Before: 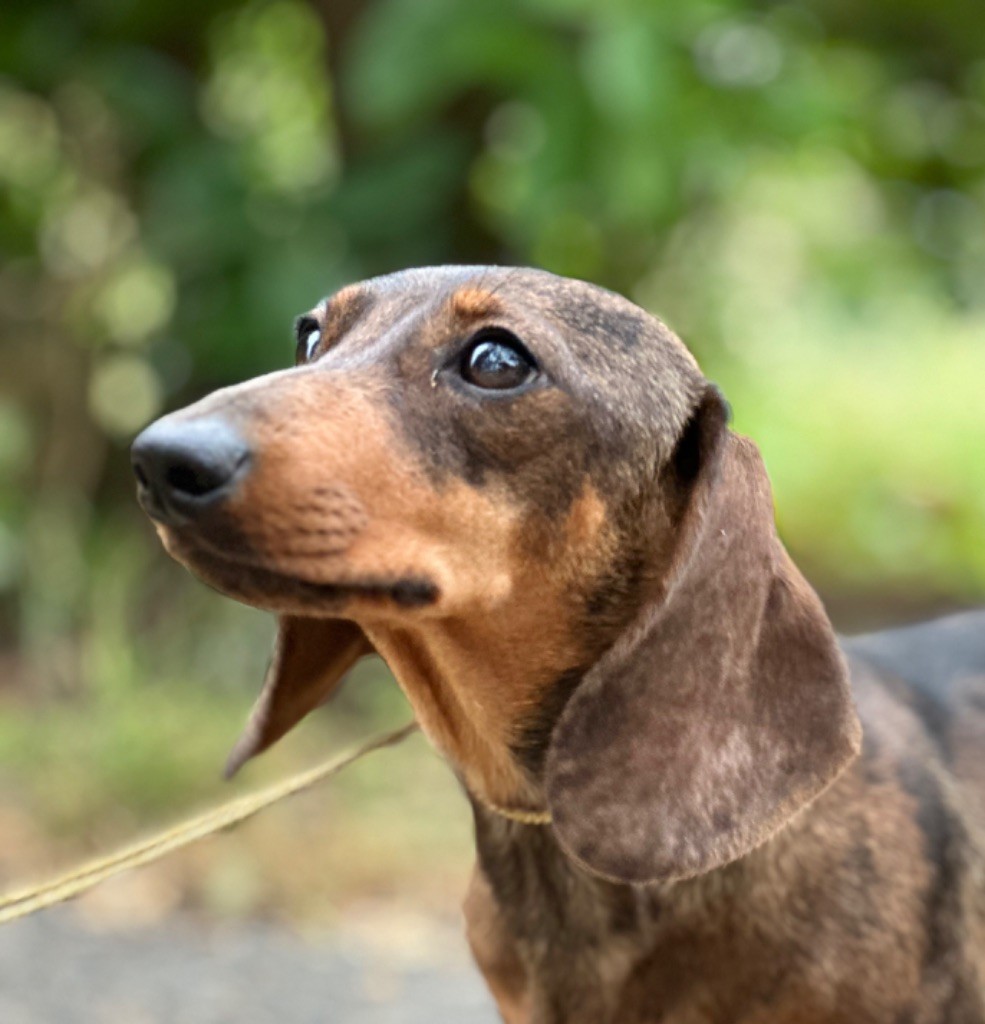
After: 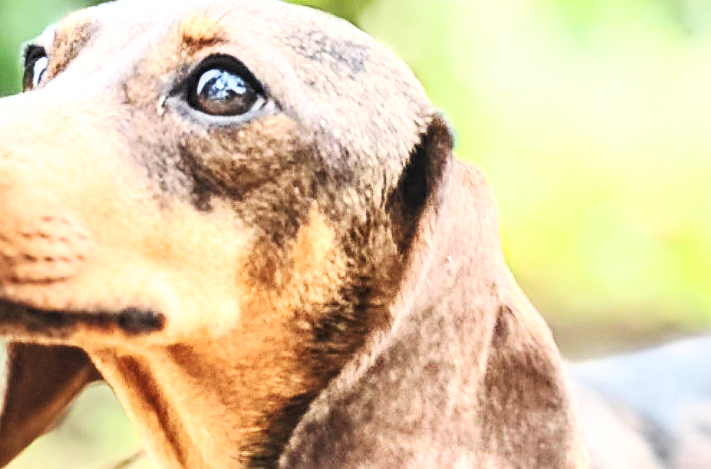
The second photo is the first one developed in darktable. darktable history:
crop and rotate: left 27.81%, top 26.702%, bottom 27.4%
contrast brightness saturation: contrast 0.372, brightness 0.523
local contrast: on, module defaults
base curve: curves: ch0 [(0, 0) (0.028, 0.03) (0.121, 0.232) (0.46, 0.748) (0.859, 0.968) (1, 1)], preserve colors none
exposure: compensate highlight preservation false
sharpen: on, module defaults
color balance rgb: perceptual saturation grading › global saturation 0.728%
